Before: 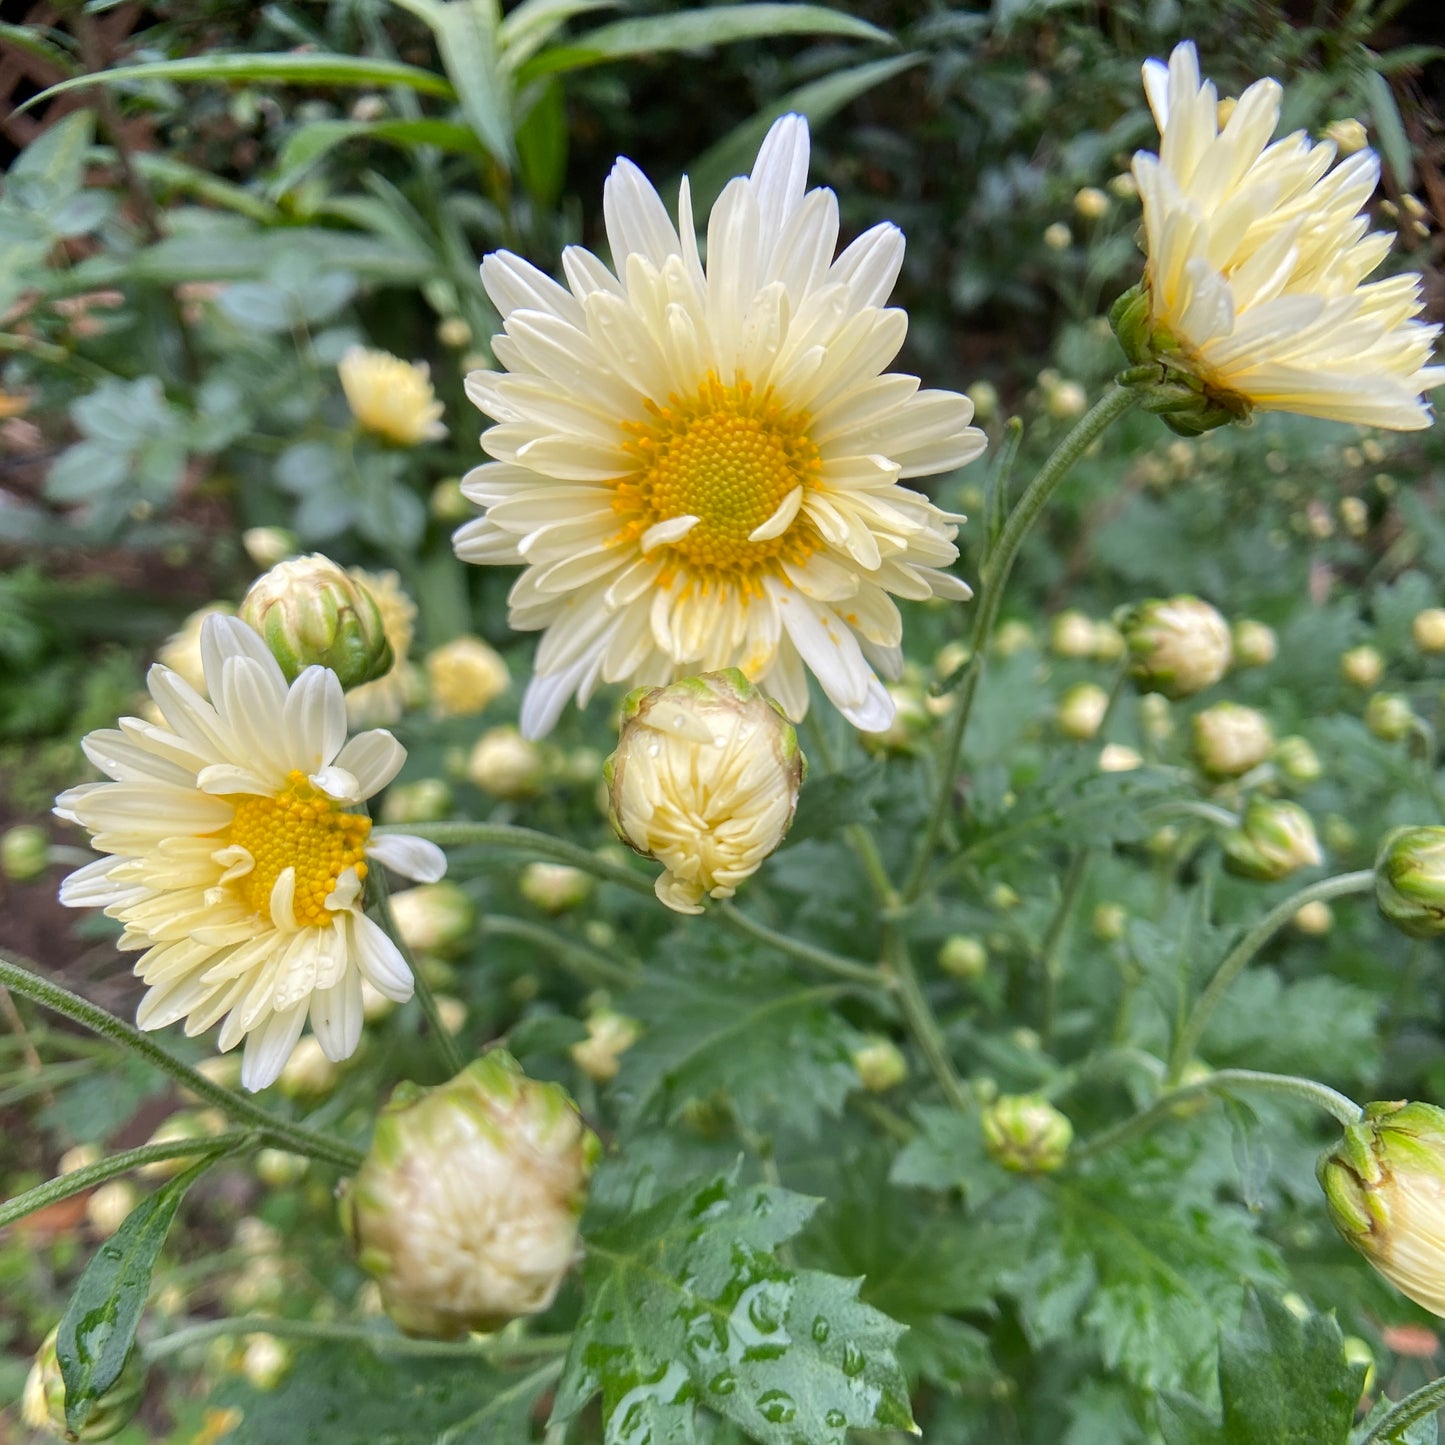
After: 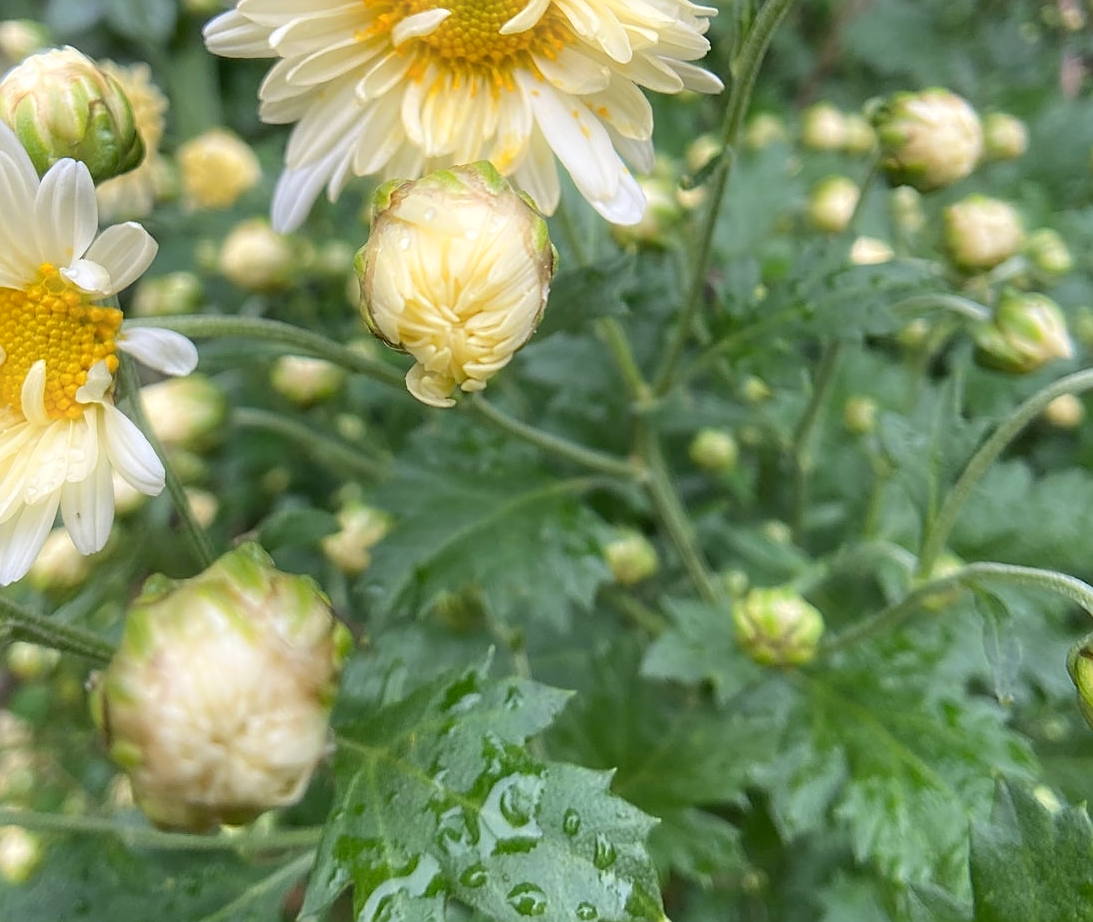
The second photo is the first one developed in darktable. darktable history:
sharpen: on, module defaults
bloom: size 5%, threshold 95%, strength 15%
crop and rotate: left 17.299%, top 35.115%, right 7.015%, bottom 1.024%
shadows and highlights: shadows 37.27, highlights -28.18, soften with gaussian
